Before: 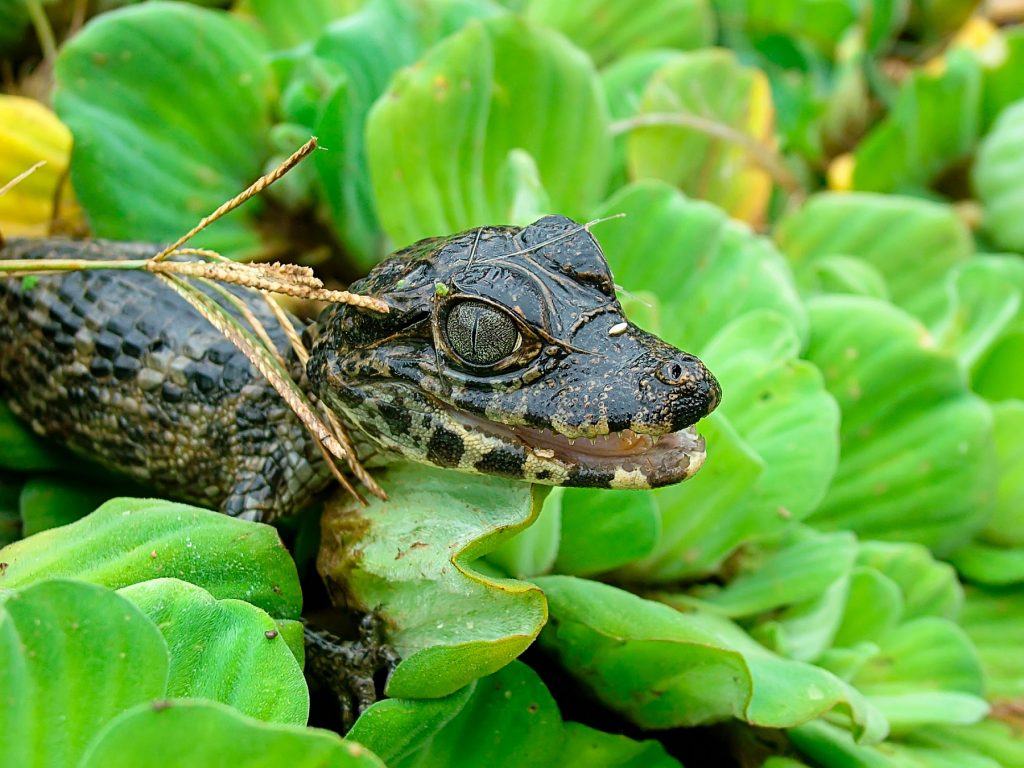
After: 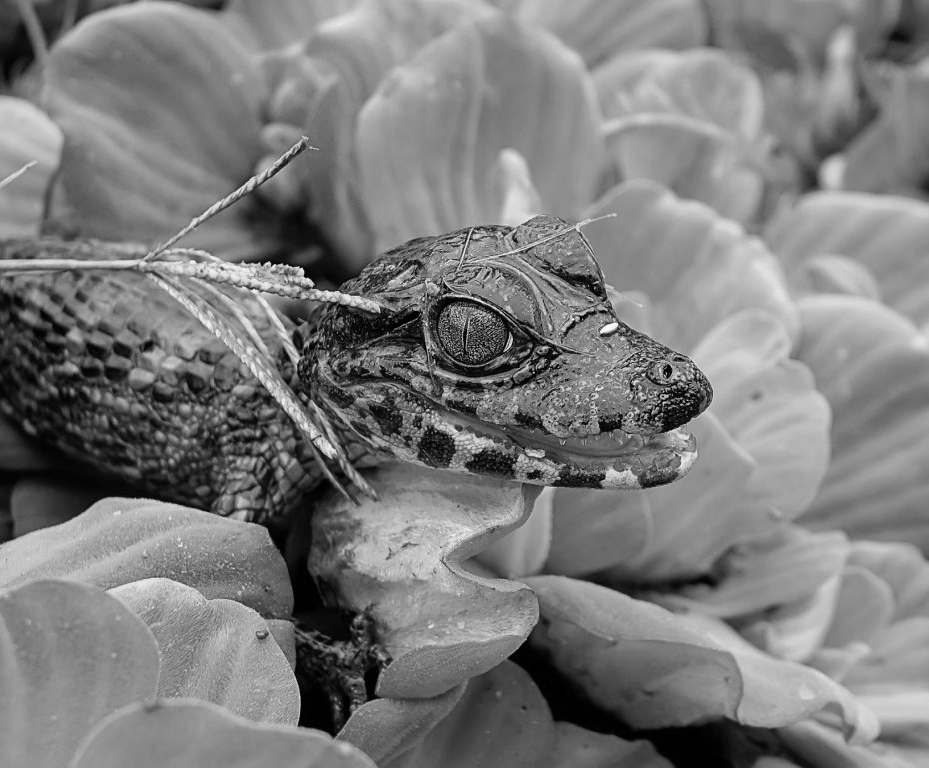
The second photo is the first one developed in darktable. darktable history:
color calibration: output gray [0.23, 0.37, 0.4, 0], illuminant same as pipeline (D50), adaptation none (bypass), x 0.332, y 0.334, temperature 5007.32 K
tone equalizer: edges refinement/feathering 500, mask exposure compensation -1.25 EV, preserve details no
exposure: exposure -0.04 EV, compensate exposure bias true, compensate highlight preservation false
crop and rotate: left 0.929%, right 8.276%
